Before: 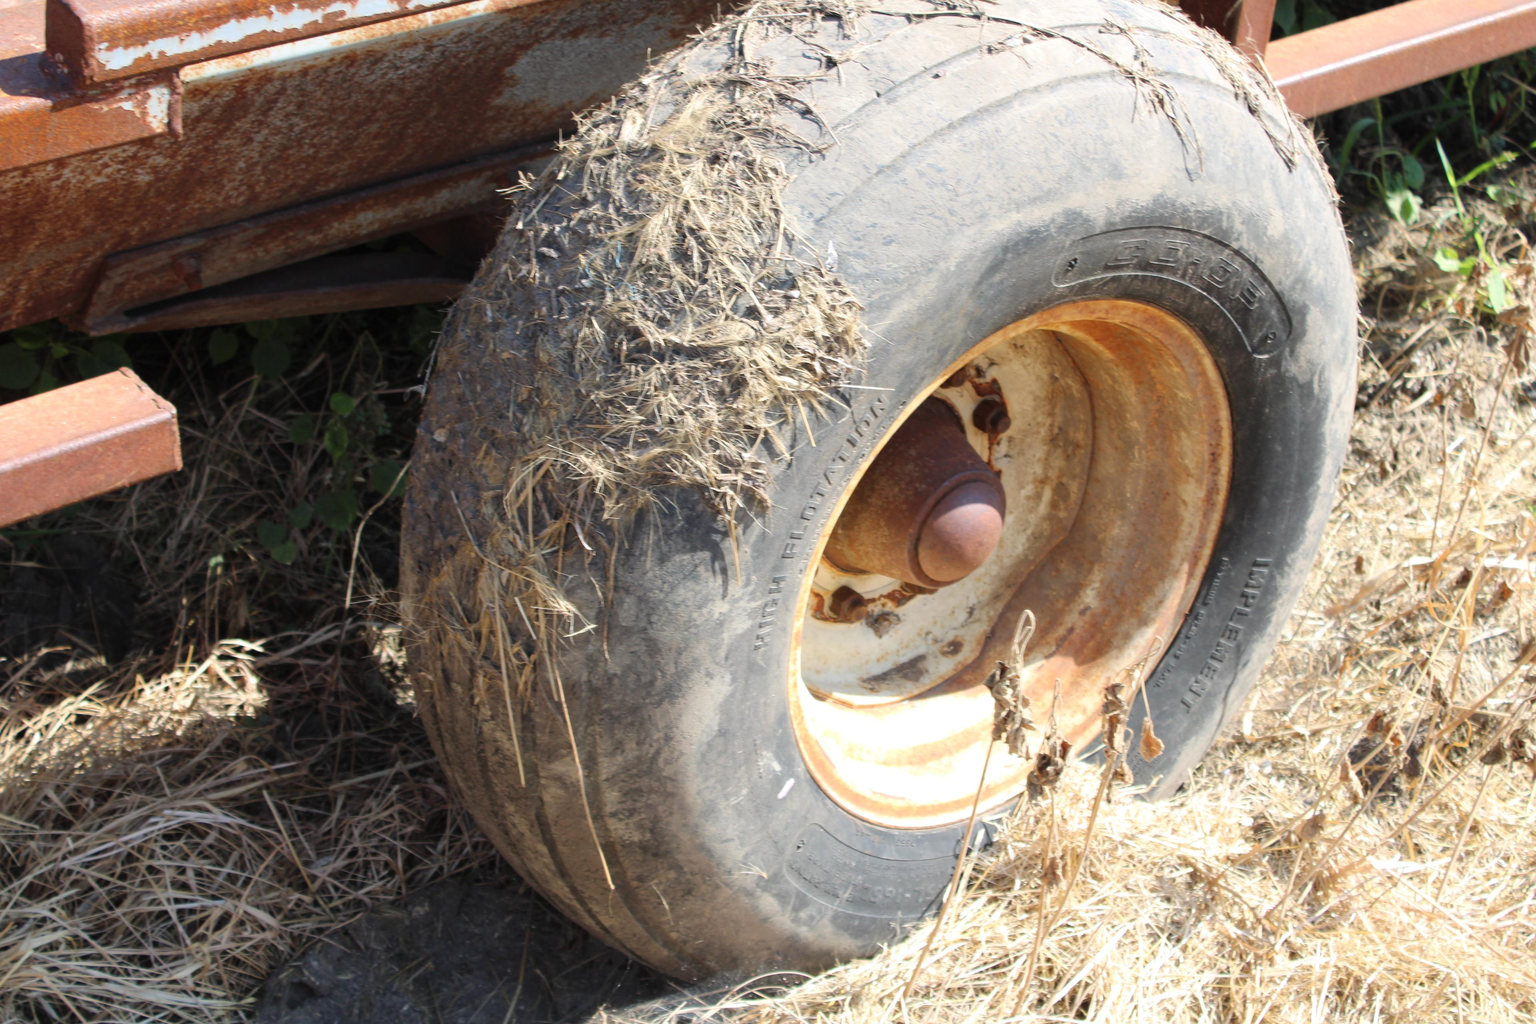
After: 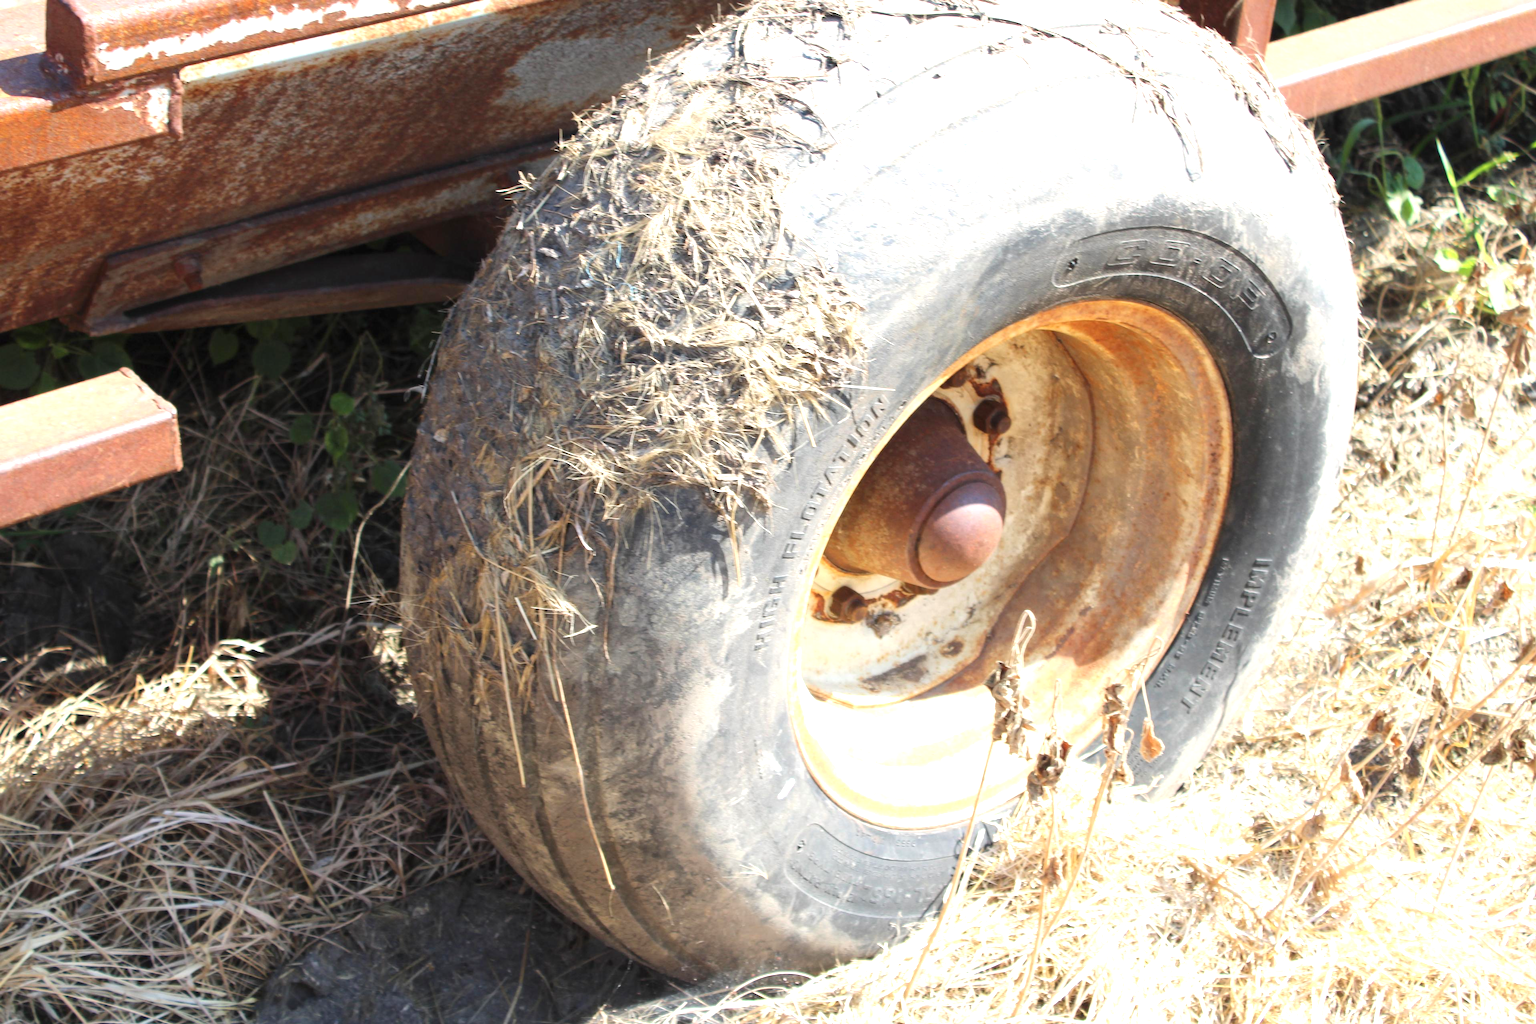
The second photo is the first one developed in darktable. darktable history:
exposure: exposure 0.729 EV, compensate highlight preservation false
